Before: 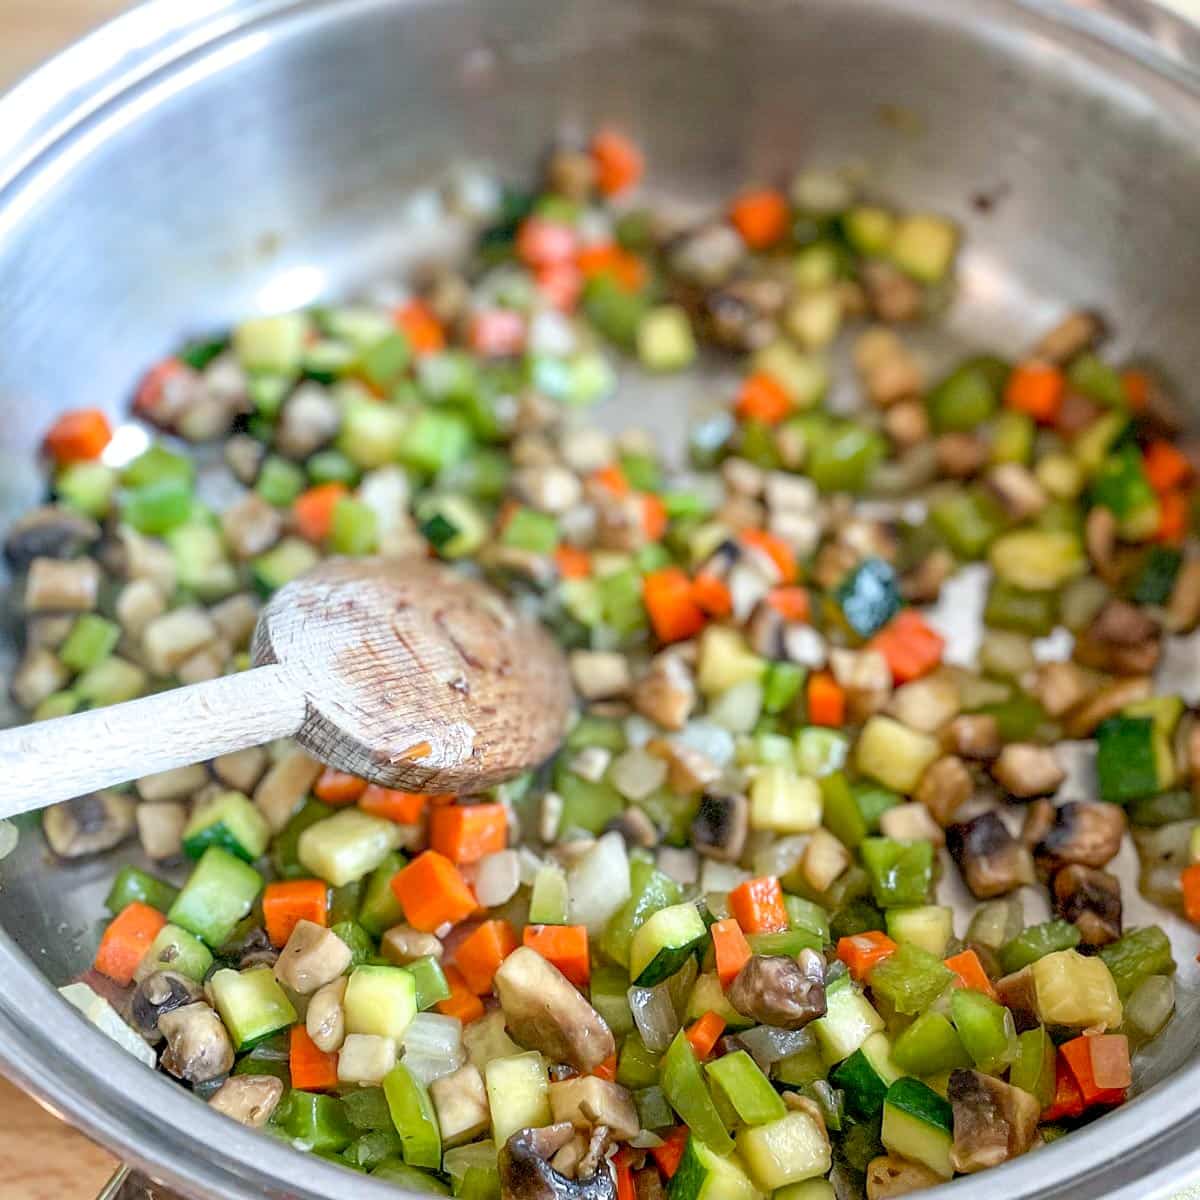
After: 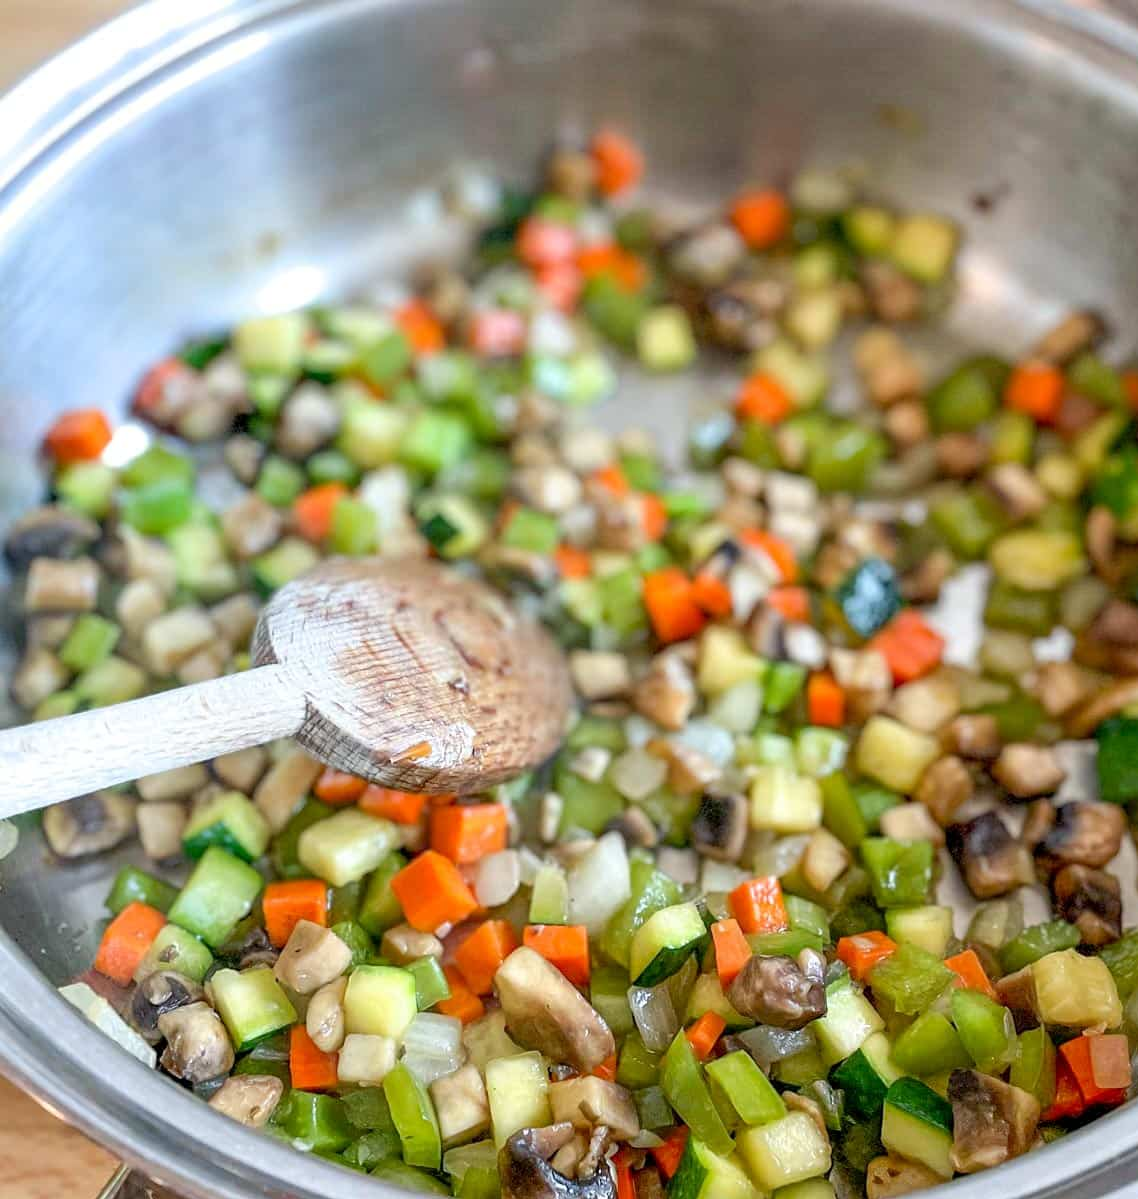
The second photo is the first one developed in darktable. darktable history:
crop and rotate: left 0%, right 5.141%
